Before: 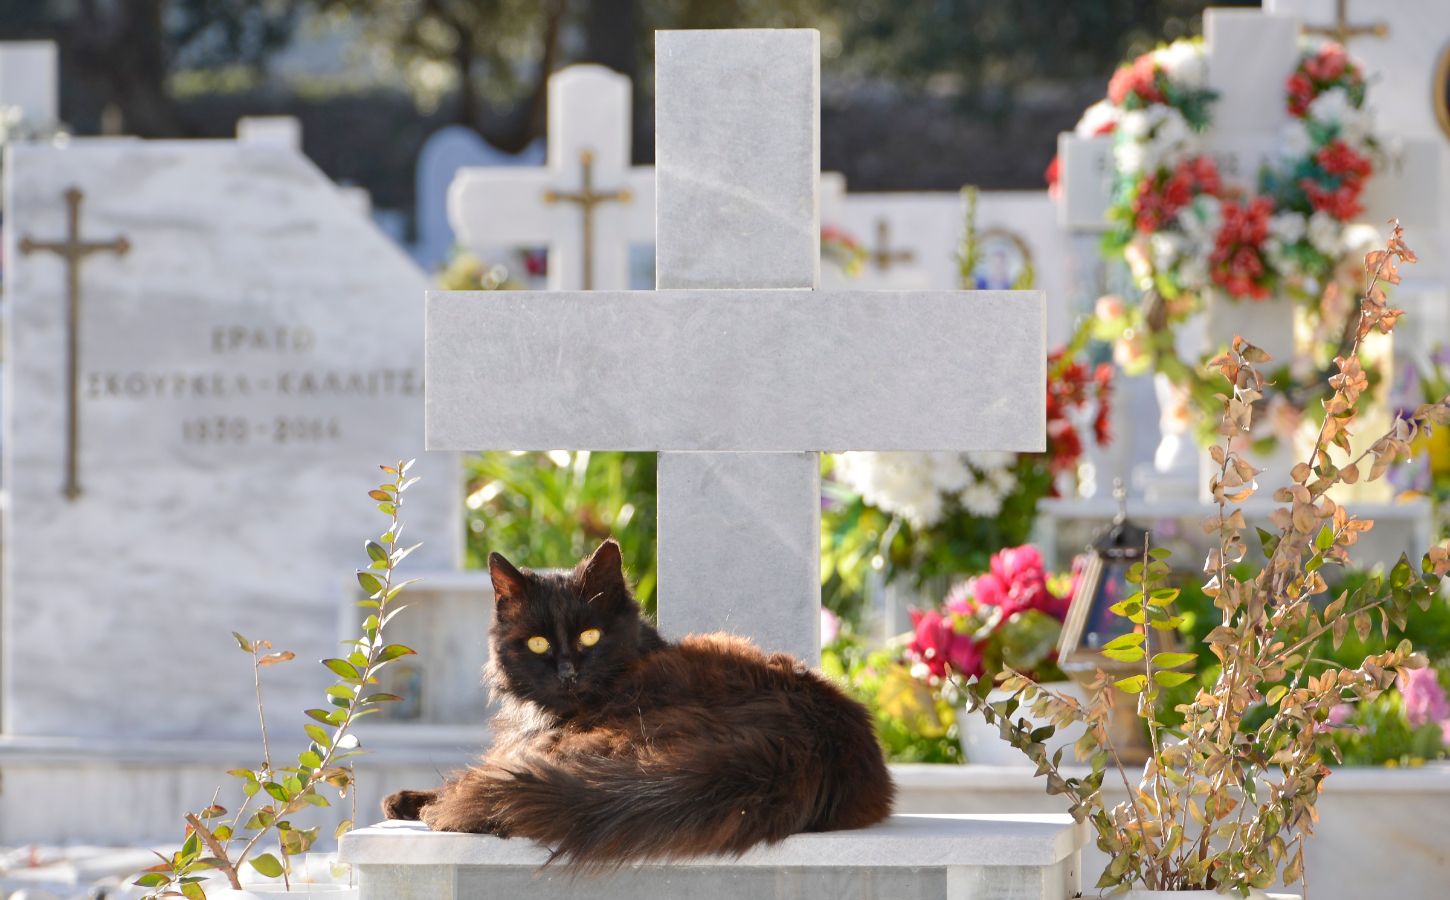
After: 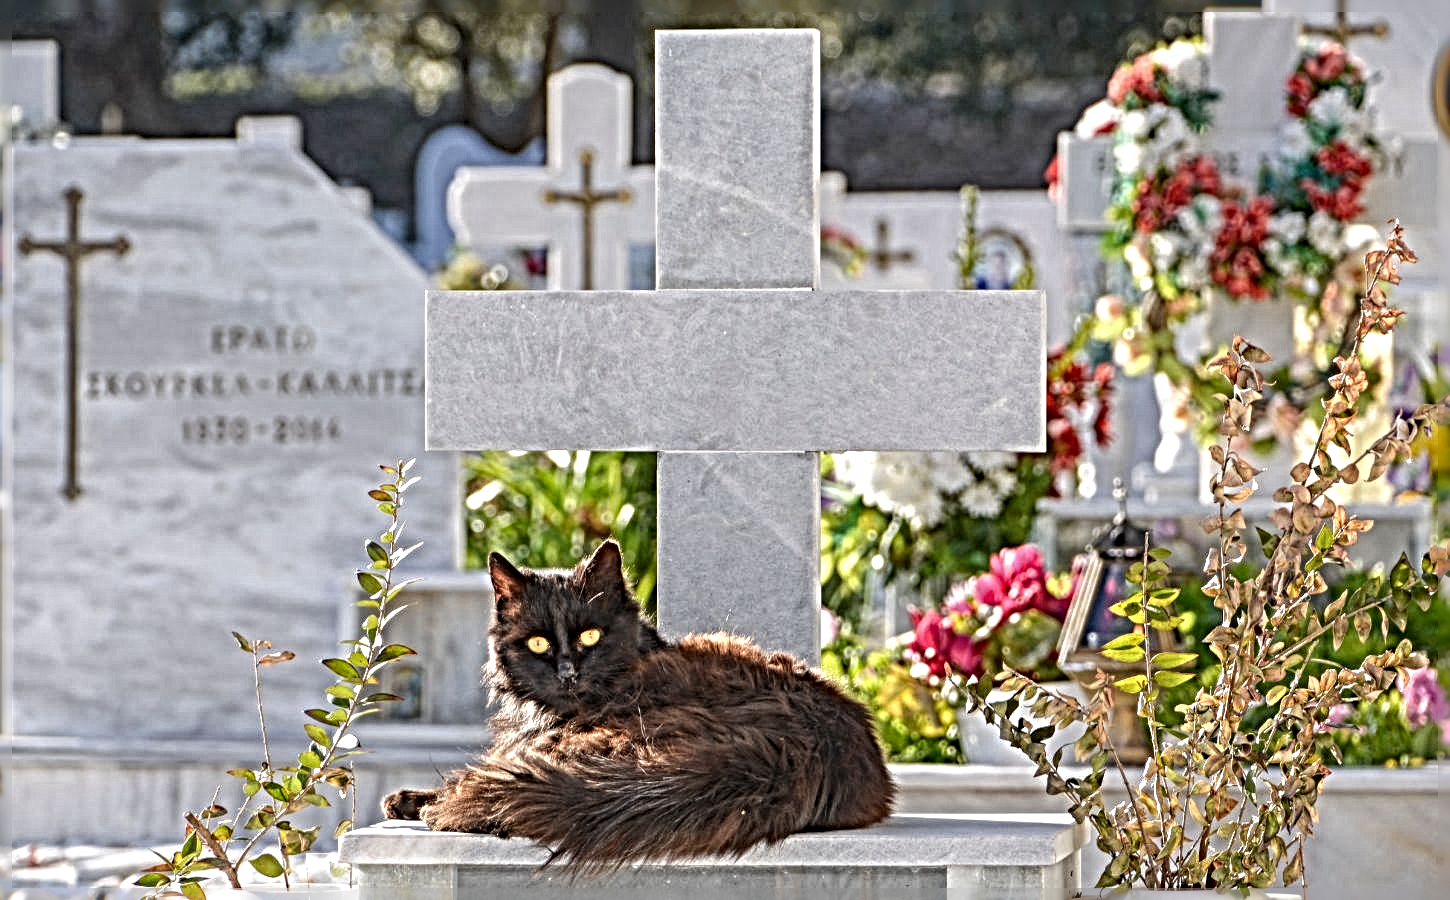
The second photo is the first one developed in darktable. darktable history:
sharpen: radius 6.3, amount 1.8, threshold 0
local contrast: highlights 0%, shadows 0%, detail 133%
